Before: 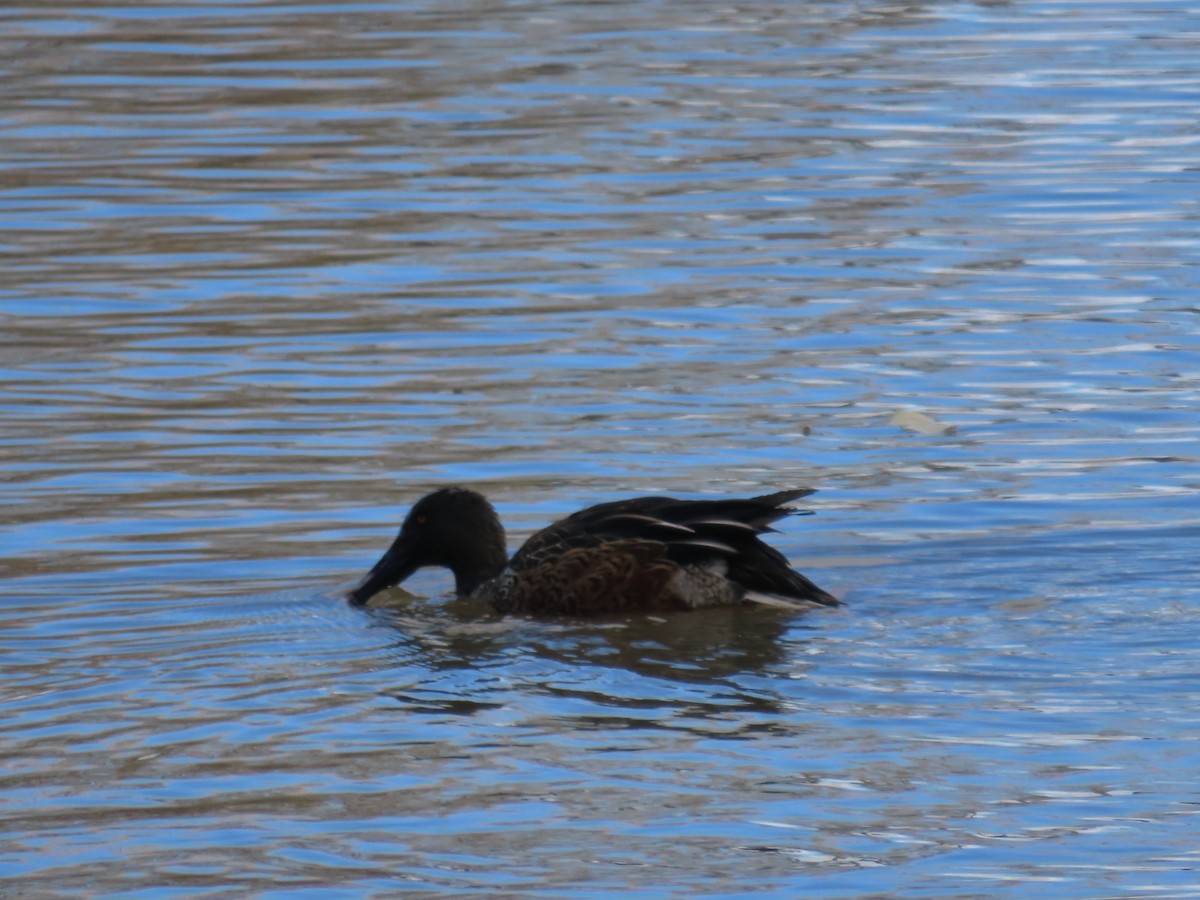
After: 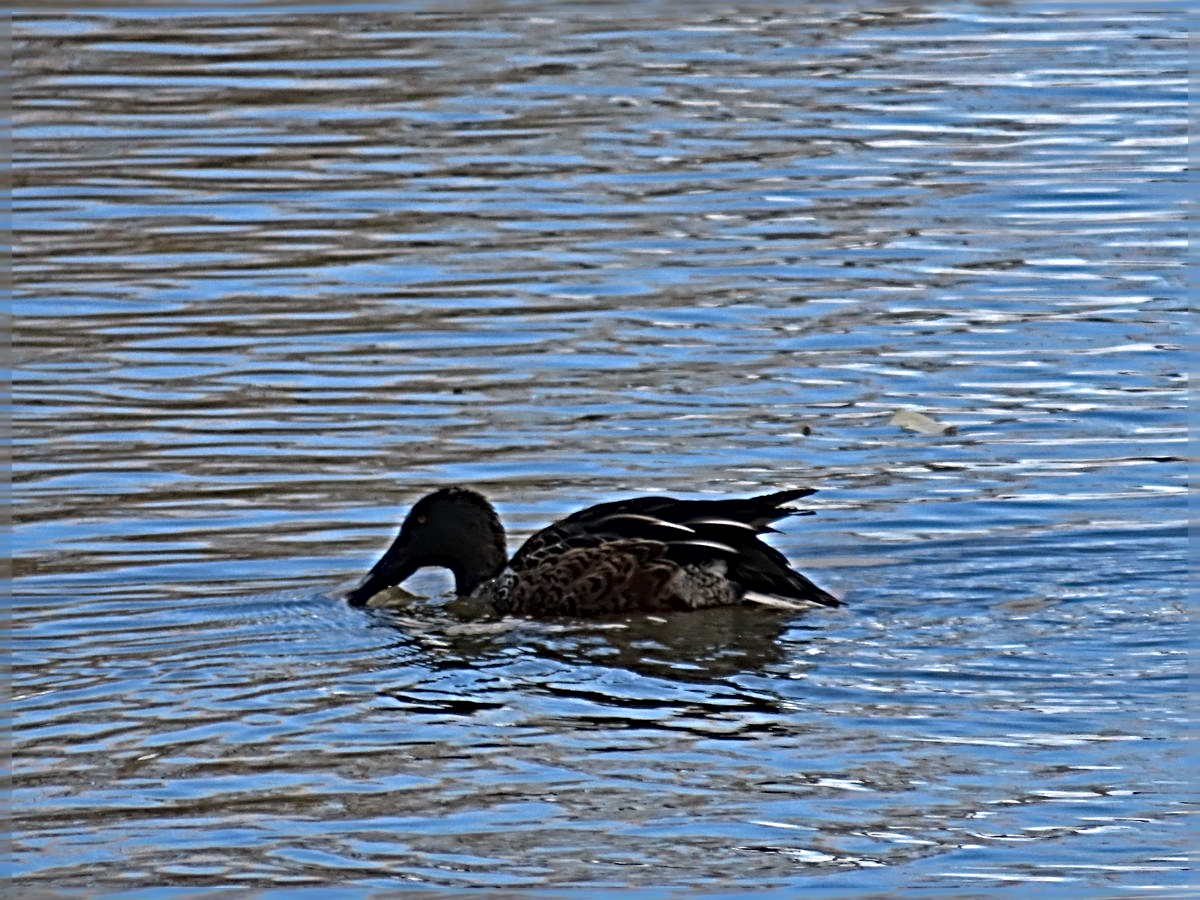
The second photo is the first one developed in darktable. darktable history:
local contrast: mode bilateral grid, contrast 21, coarseness 50, detail 120%, midtone range 0.2
sharpen: radius 6.289, amount 1.812, threshold 0.19
